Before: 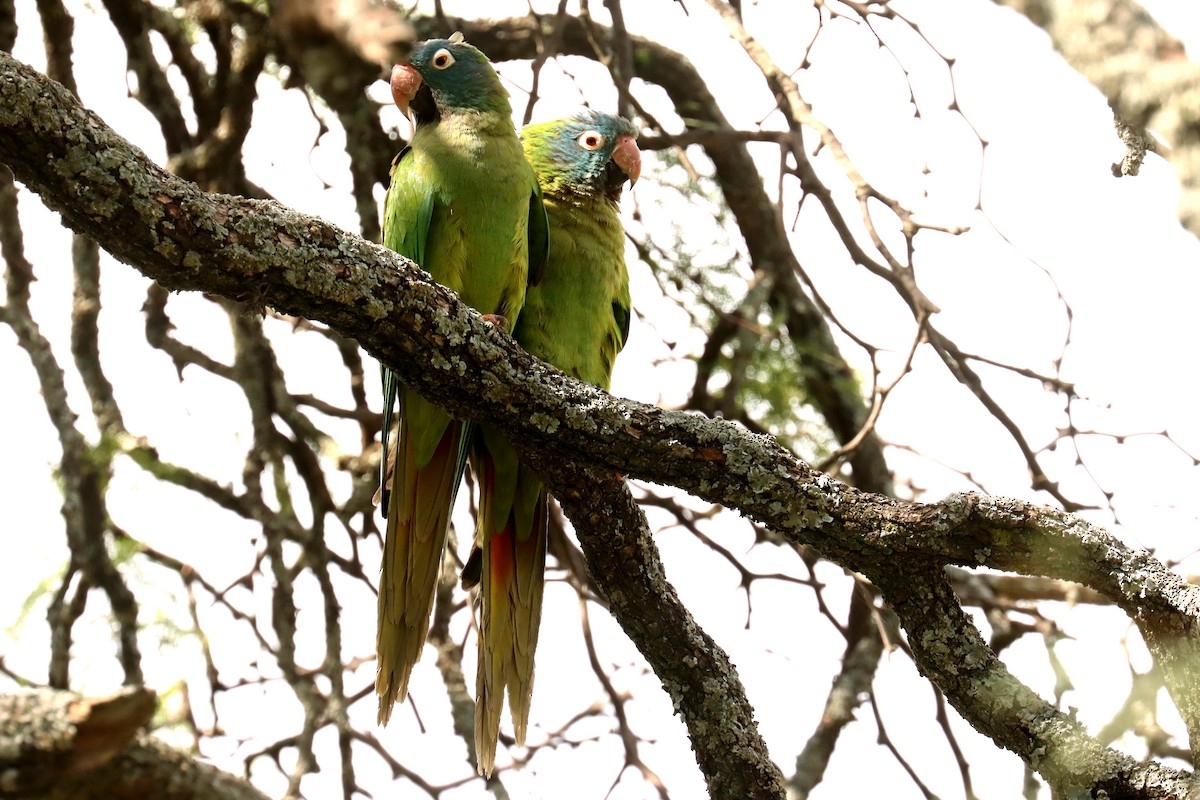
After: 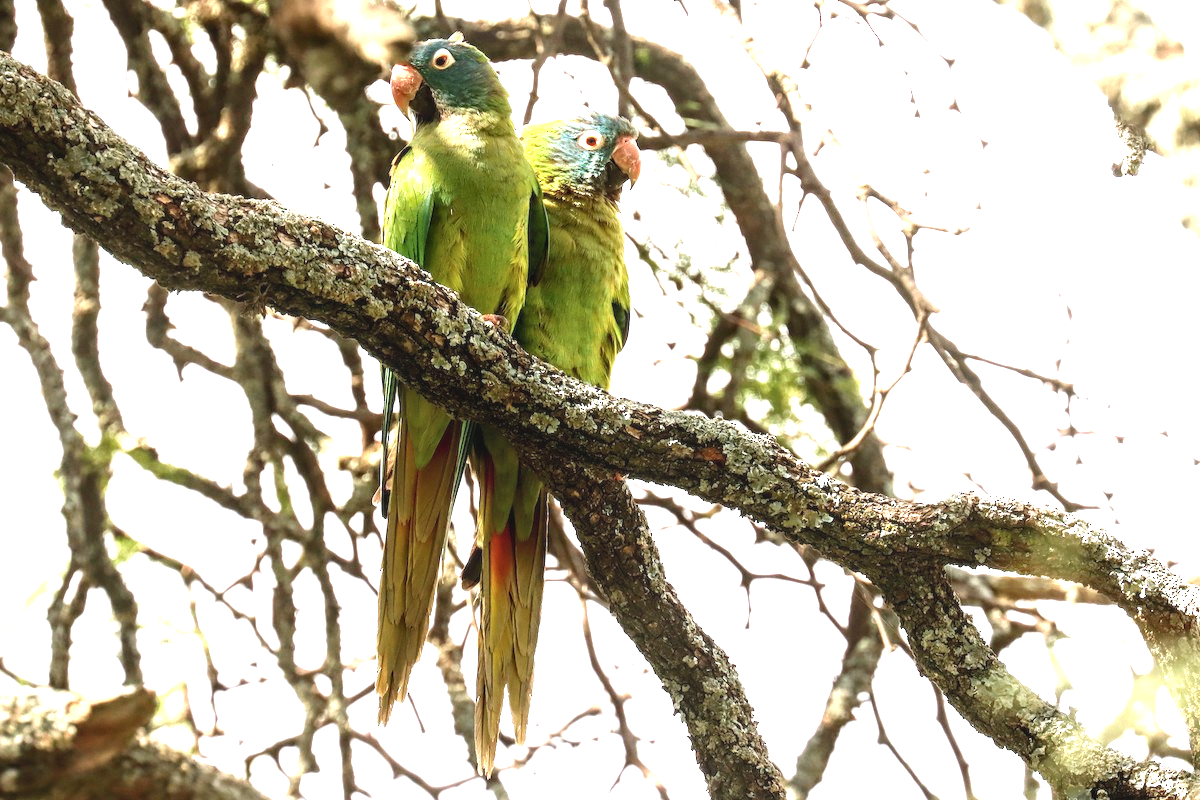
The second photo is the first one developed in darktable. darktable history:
exposure: black level correction 0, exposure 1 EV, compensate highlight preservation false
local contrast: on, module defaults
